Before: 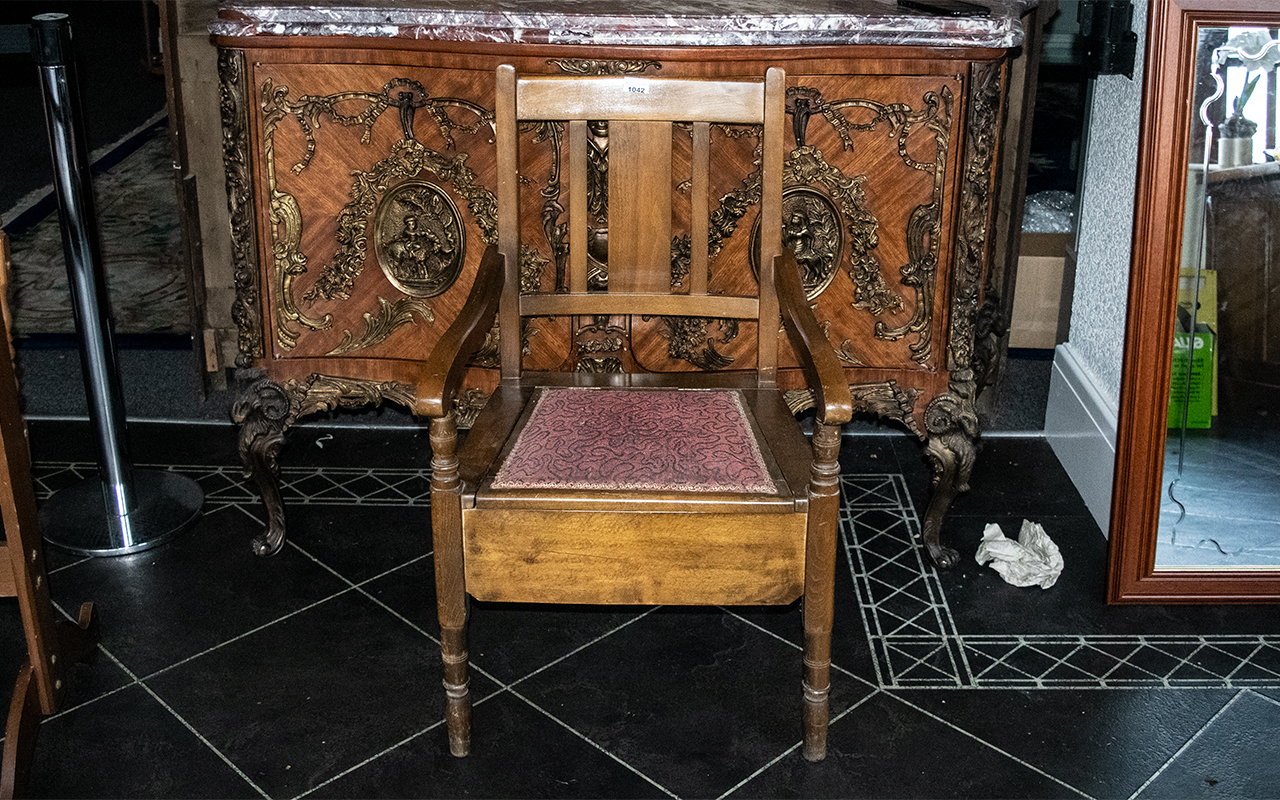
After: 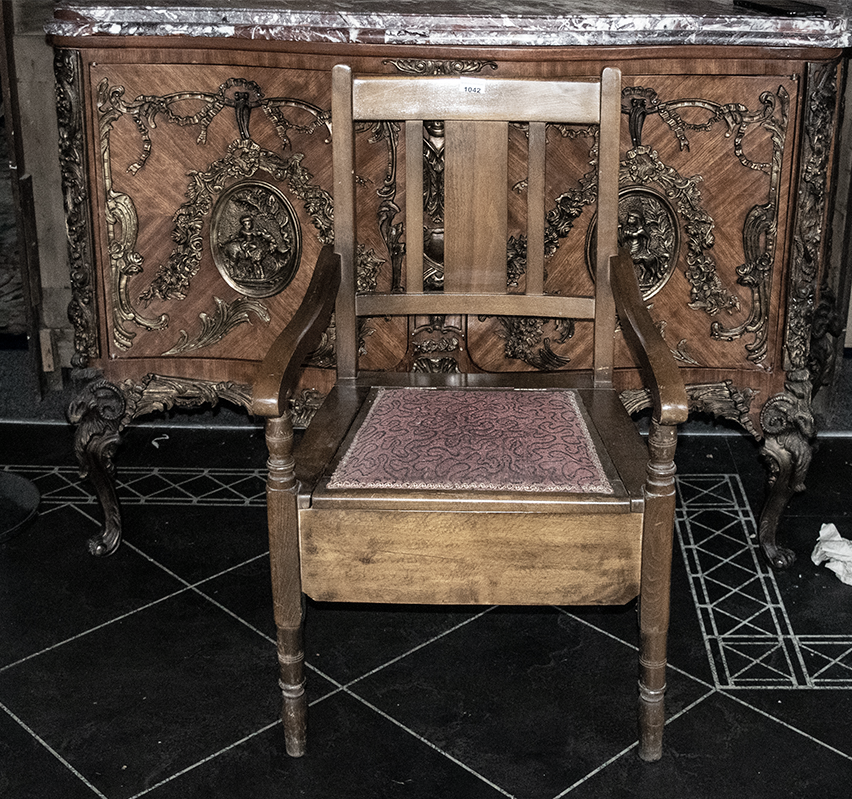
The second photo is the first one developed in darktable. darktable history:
crop and rotate: left 12.84%, right 20.576%
color zones: curves: ch1 [(0, 0.292) (0.001, 0.292) (0.2, 0.264) (0.4, 0.248) (0.6, 0.248) (0.8, 0.264) (0.999, 0.292) (1, 0.292)]
